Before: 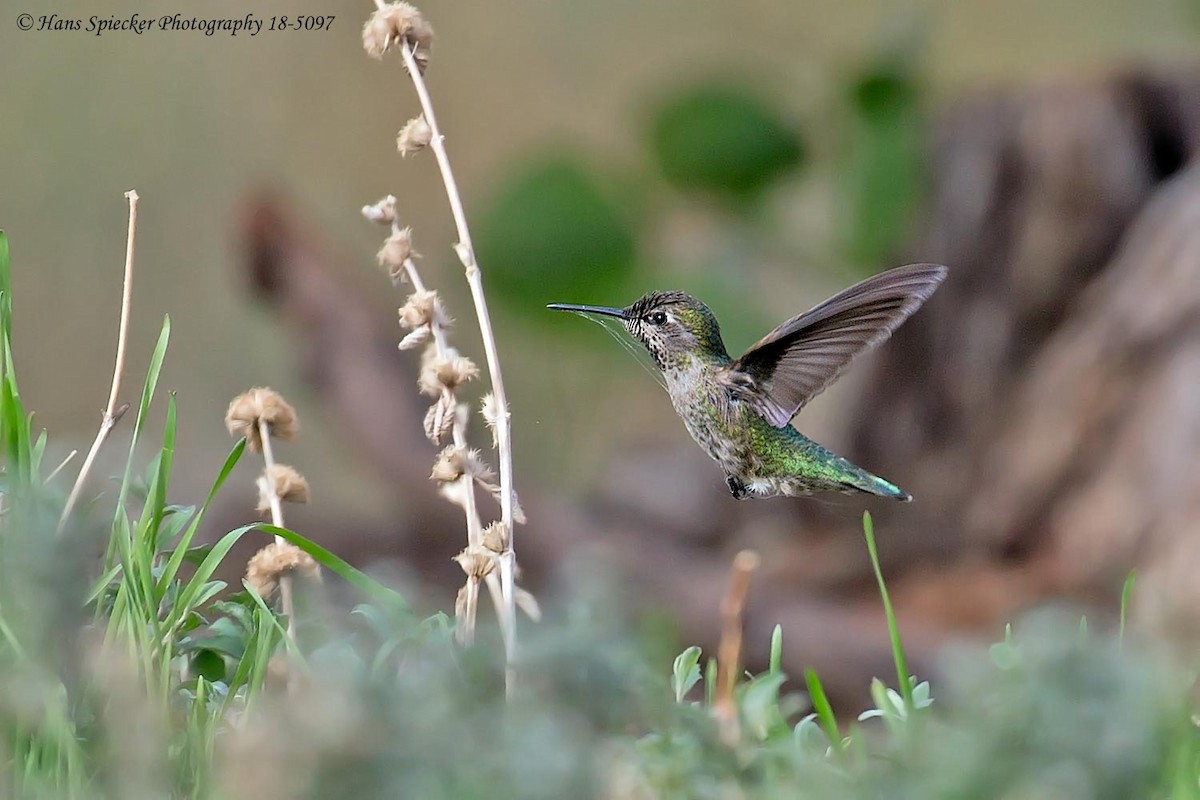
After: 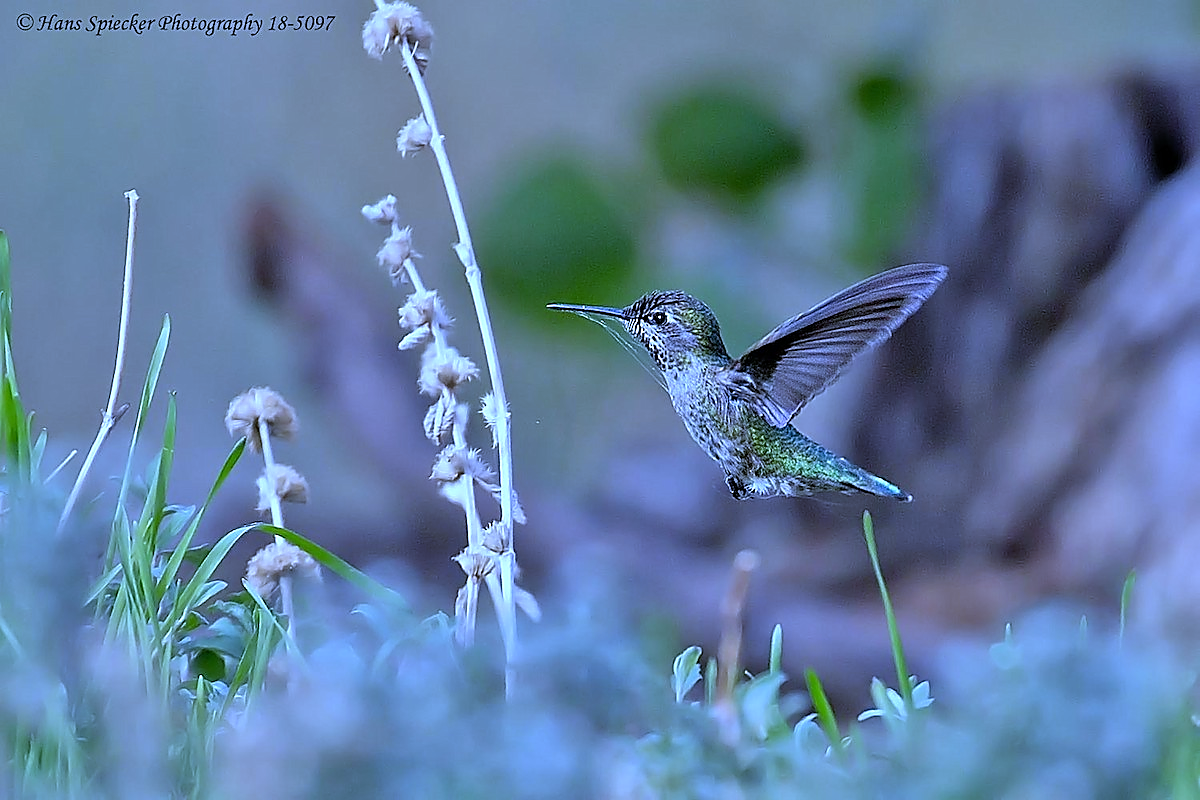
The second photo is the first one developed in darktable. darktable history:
white balance: red 0.766, blue 1.537
sharpen: radius 1.4, amount 1.25, threshold 0.7
